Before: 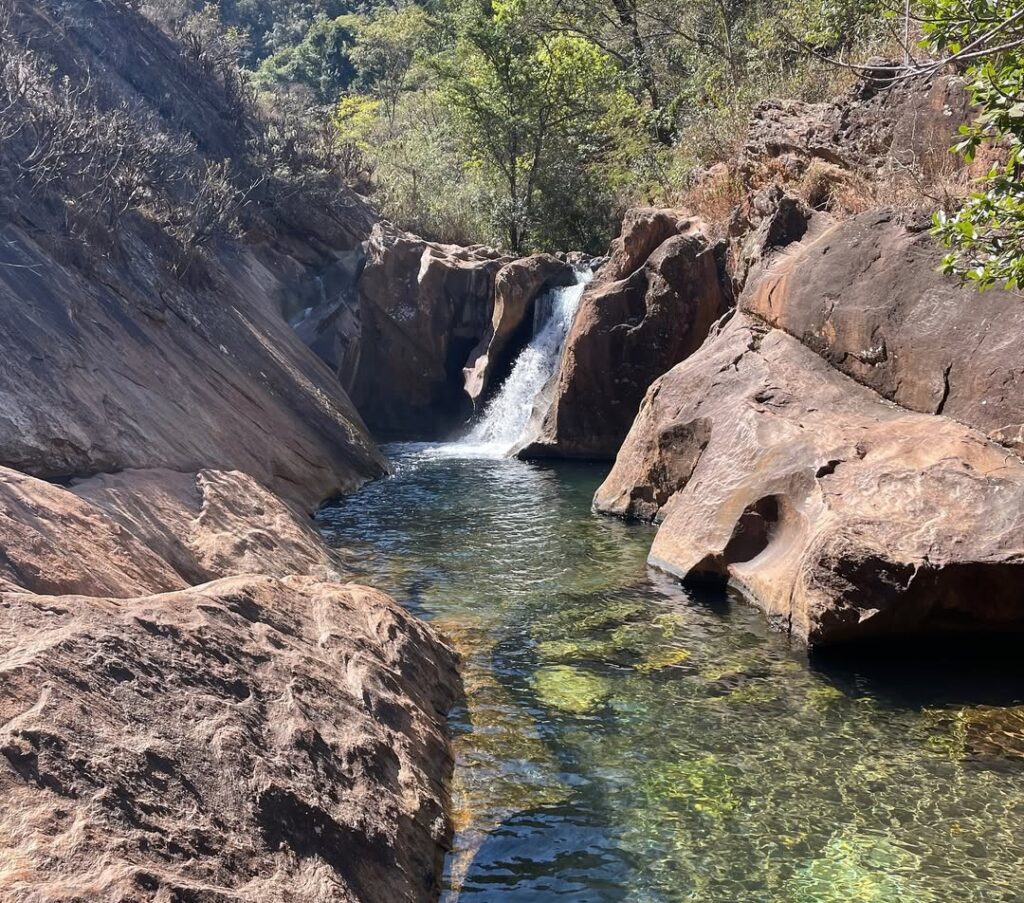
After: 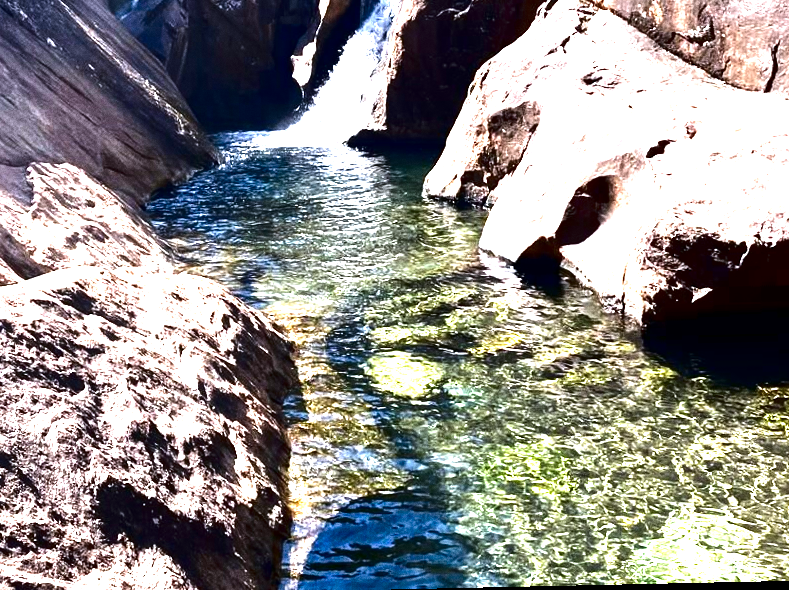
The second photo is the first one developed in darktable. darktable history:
grain: coarseness 0.09 ISO
exposure: black level correction 0, exposure 1.55 EV, compensate exposure bias true, compensate highlight preservation false
crop and rotate: left 17.299%, top 35.115%, right 7.015%, bottom 1.024%
rotate and perspective: rotation -1.24°, automatic cropping off
contrast brightness saturation: contrast 0.09, brightness -0.59, saturation 0.17
tone equalizer: -8 EV -0.417 EV, -7 EV -0.389 EV, -6 EV -0.333 EV, -5 EV -0.222 EV, -3 EV 0.222 EV, -2 EV 0.333 EV, -1 EV 0.389 EV, +0 EV 0.417 EV, edges refinement/feathering 500, mask exposure compensation -1.57 EV, preserve details no
white balance: red 0.984, blue 1.059
